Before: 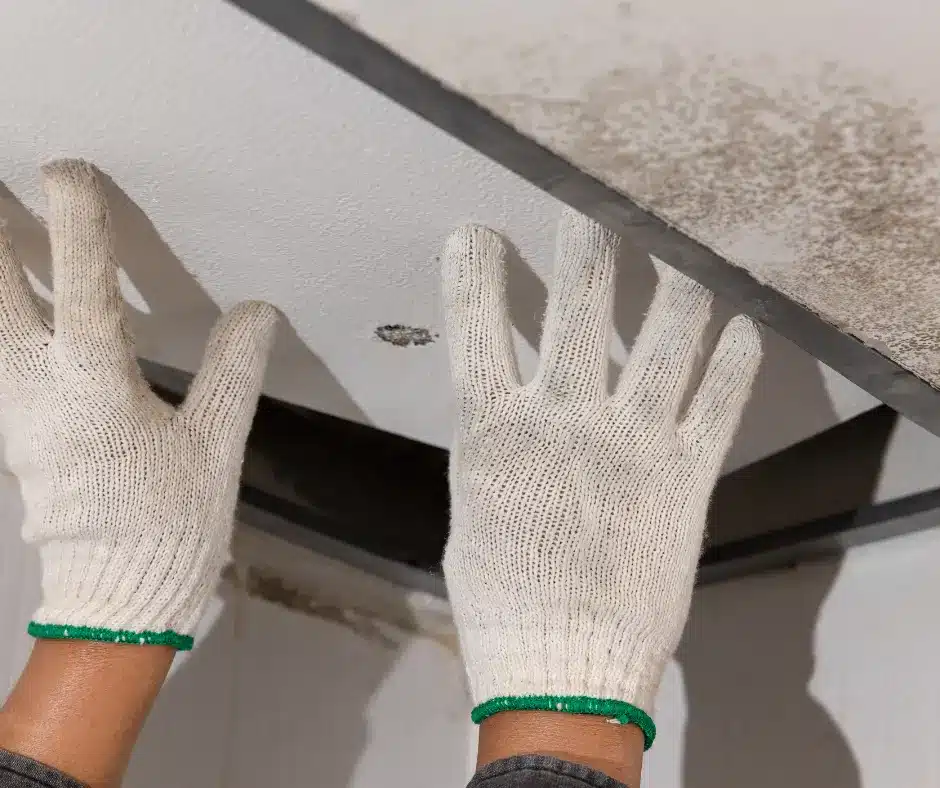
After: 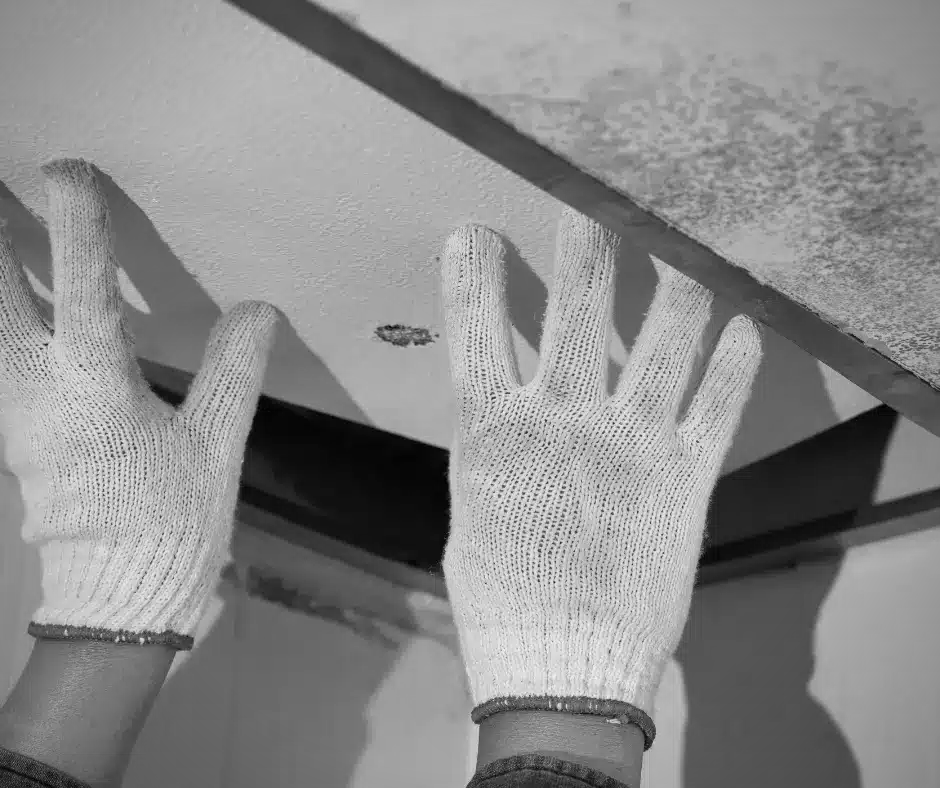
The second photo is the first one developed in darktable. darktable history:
shadows and highlights: soften with gaussian
monochrome: size 1
vignetting: on, module defaults
